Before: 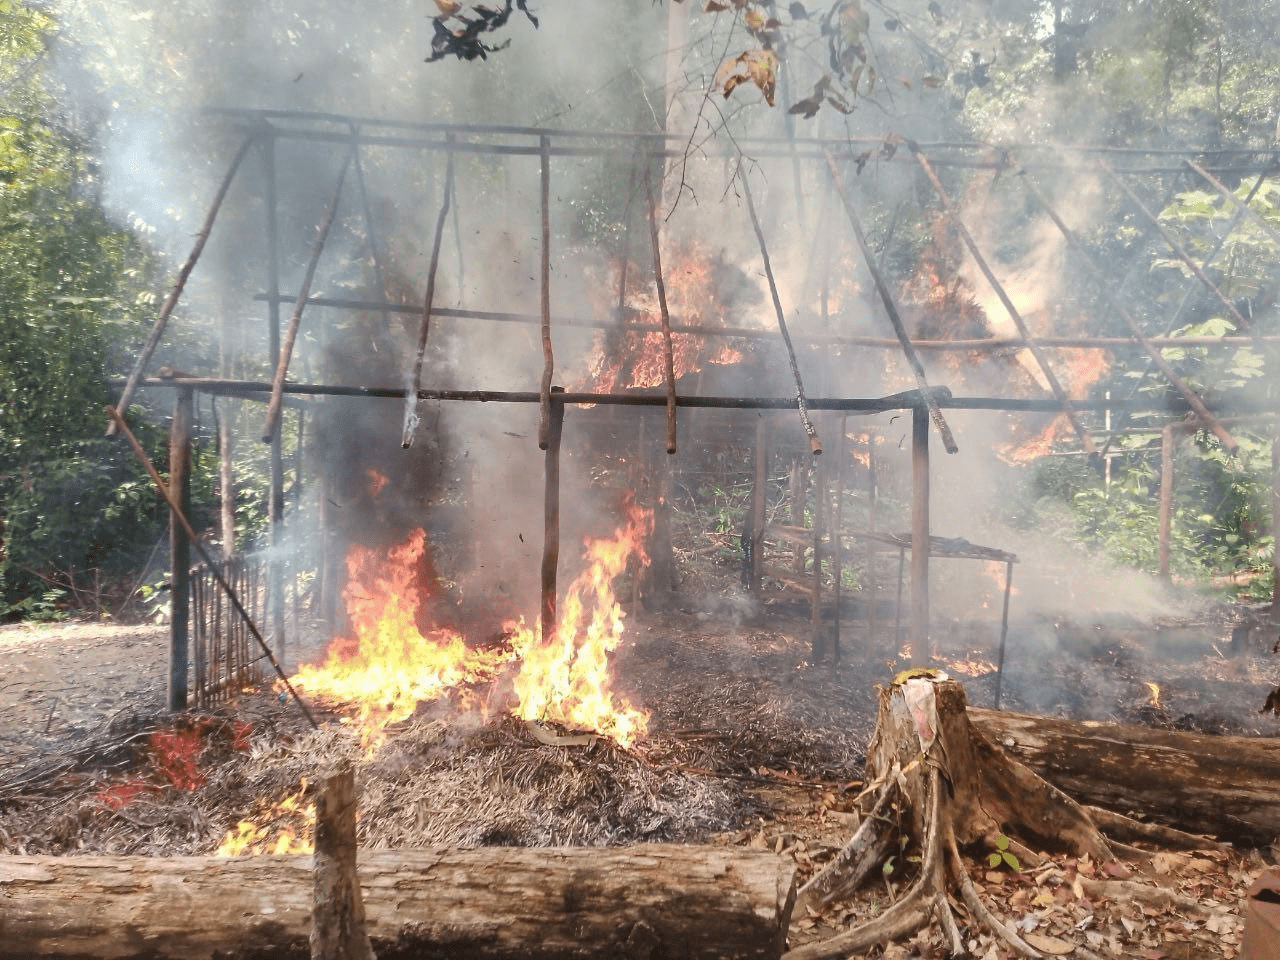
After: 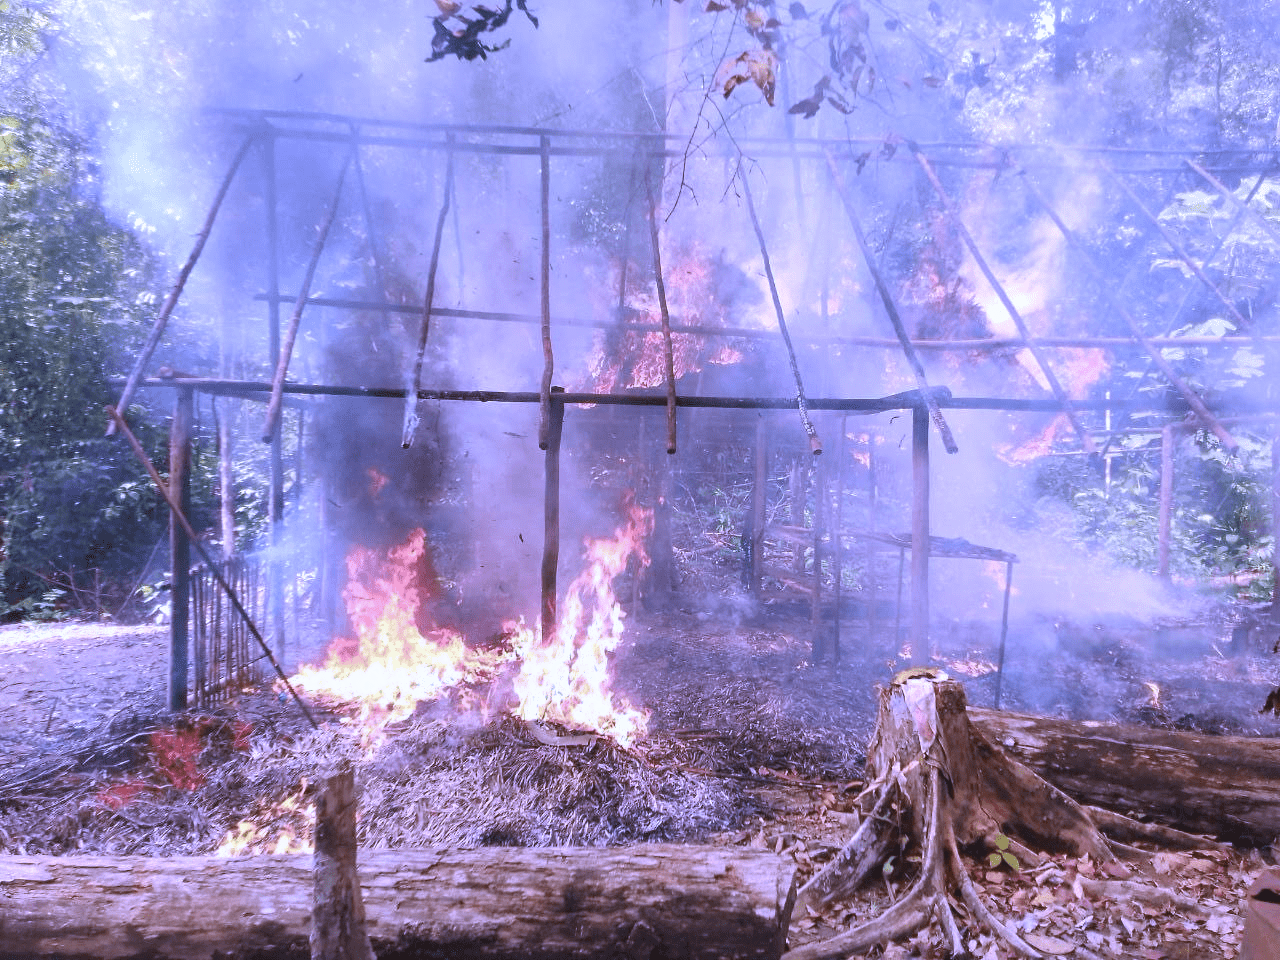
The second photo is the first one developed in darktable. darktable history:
color zones: curves: ch2 [(0, 0.5) (0.143, 0.5) (0.286, 0.489) (0.415, 0.421) (0.571, 0.5) (0.714, 0.5) (0.857, 0.5) (1, 0.5)]
white balance: red 0.98, blue 1.61
